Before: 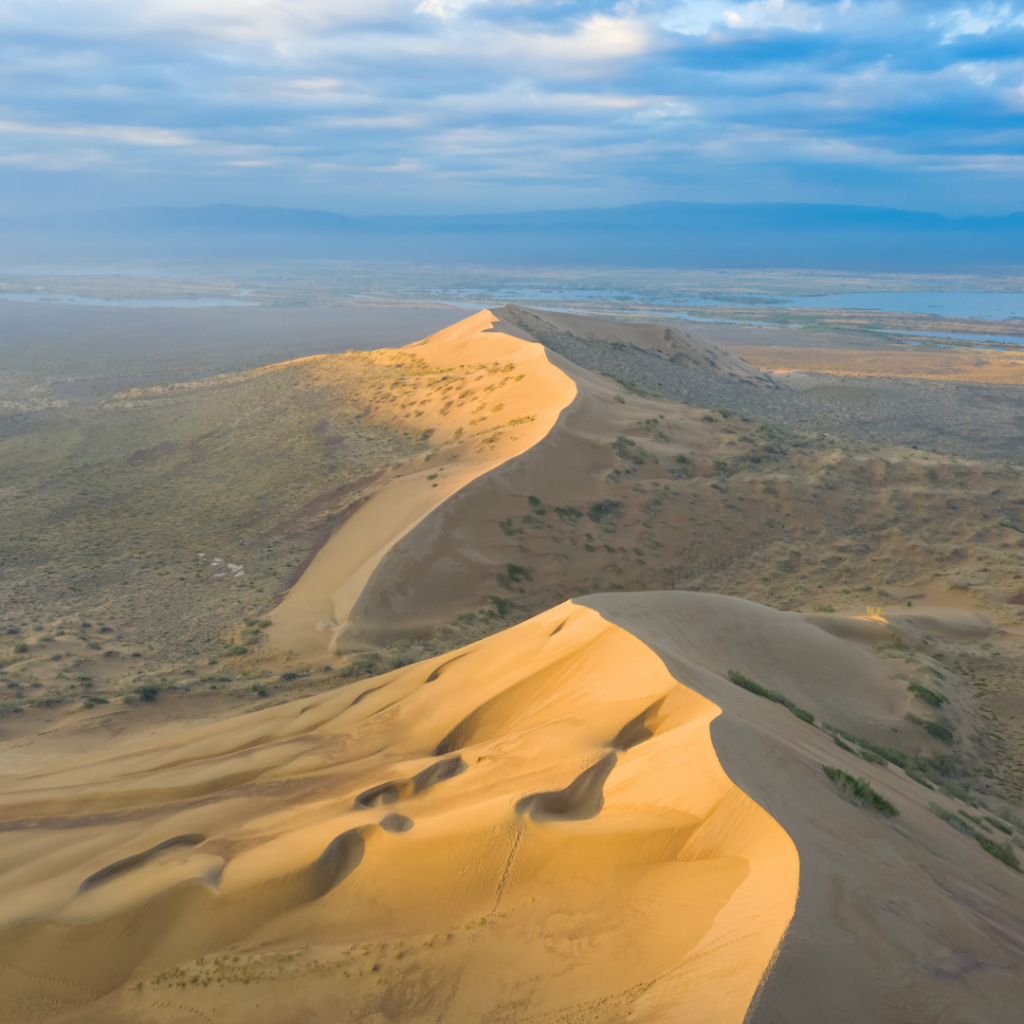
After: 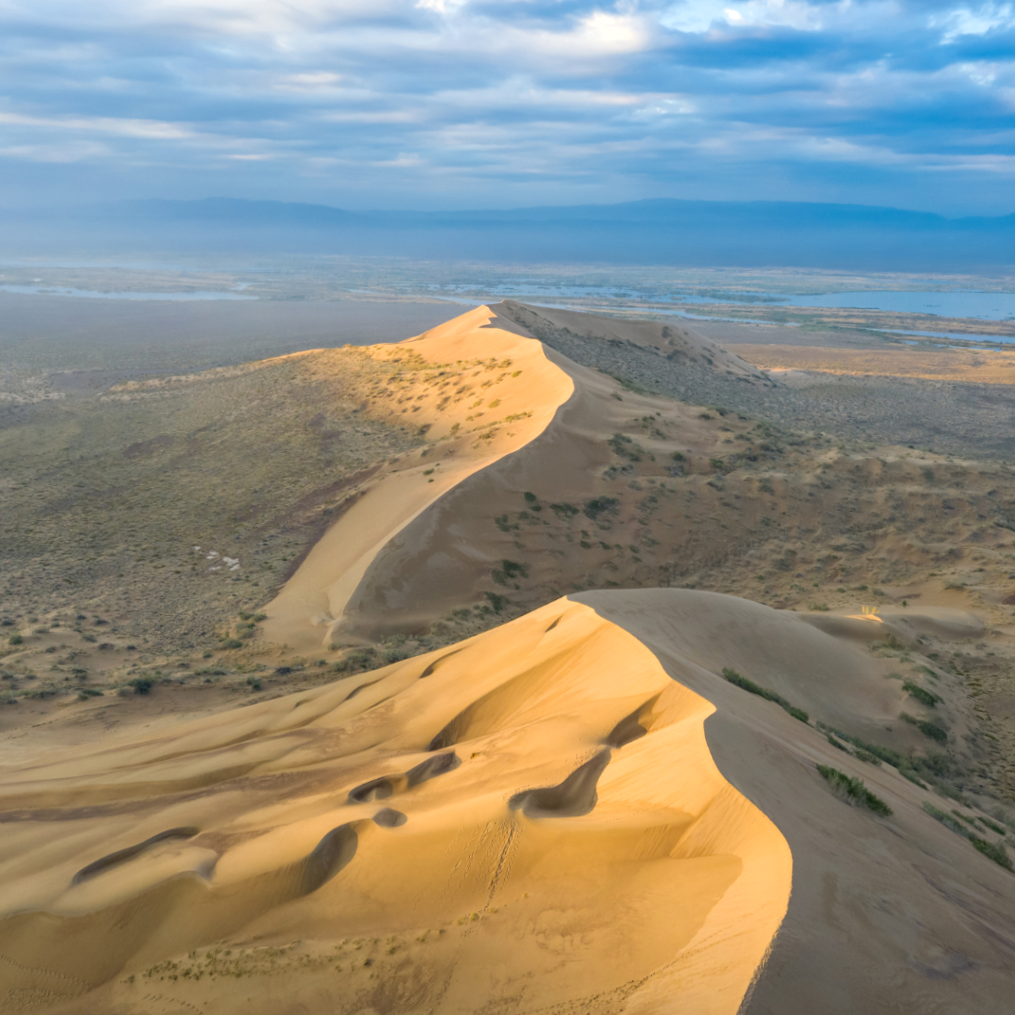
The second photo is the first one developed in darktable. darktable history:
crop and rotate: angle -0.5°
local contrast: detail 130%
